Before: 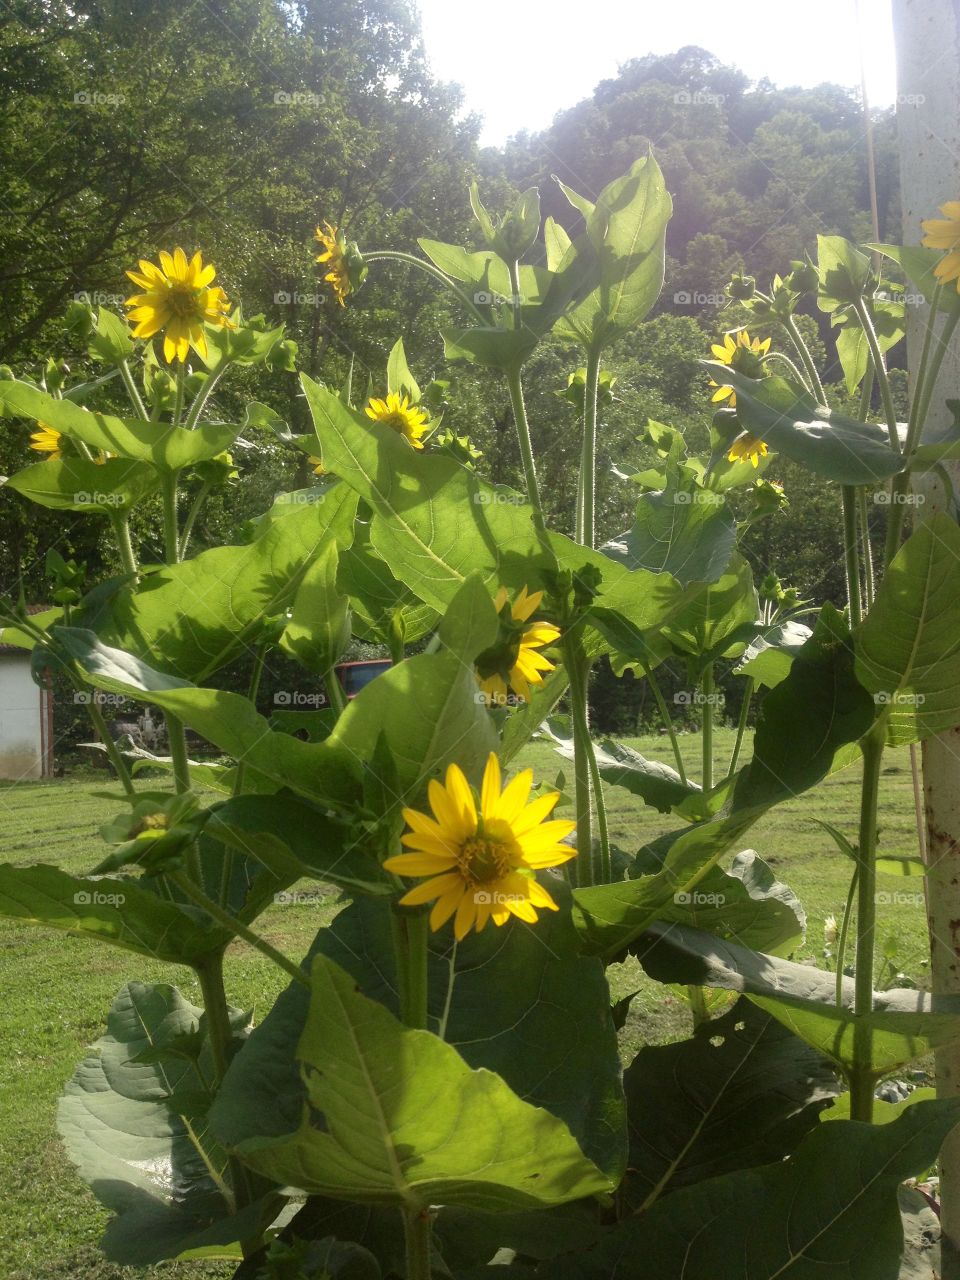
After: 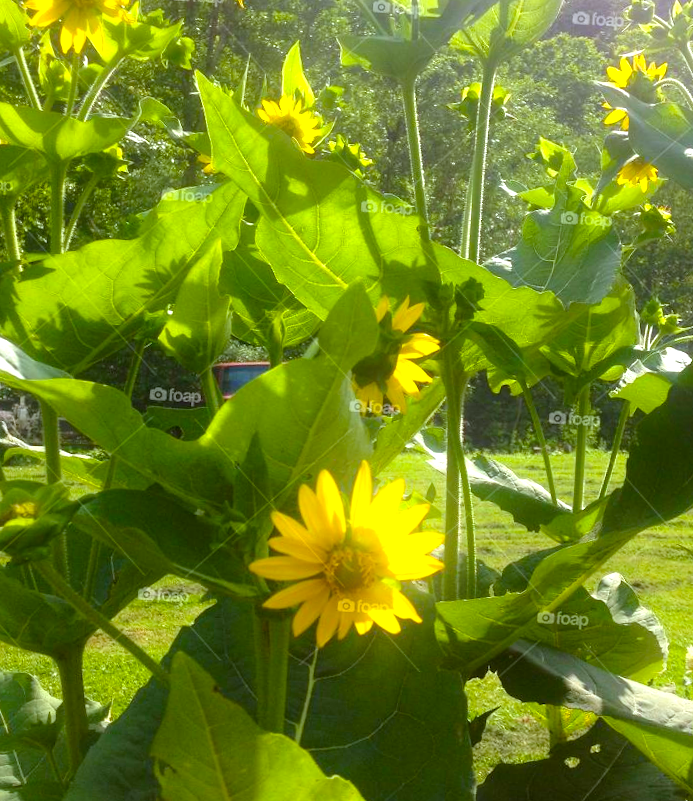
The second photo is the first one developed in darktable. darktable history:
crop and rotate: angle -3.37°, left 9.79%, top 20.73%, right 12.42%, bottom 11.82%
bloom: size 9%, threshold 100%, strength 7%
white balance: red 0.967, blue 1.049
exposure: black level correction 0, exposure 0.7 EV, compensate exposure bias true, compensate highlight preservation false
color balance rgb: linear chroma grading › global chroma 15%, perceptual saturation grading › global saturation 30%
